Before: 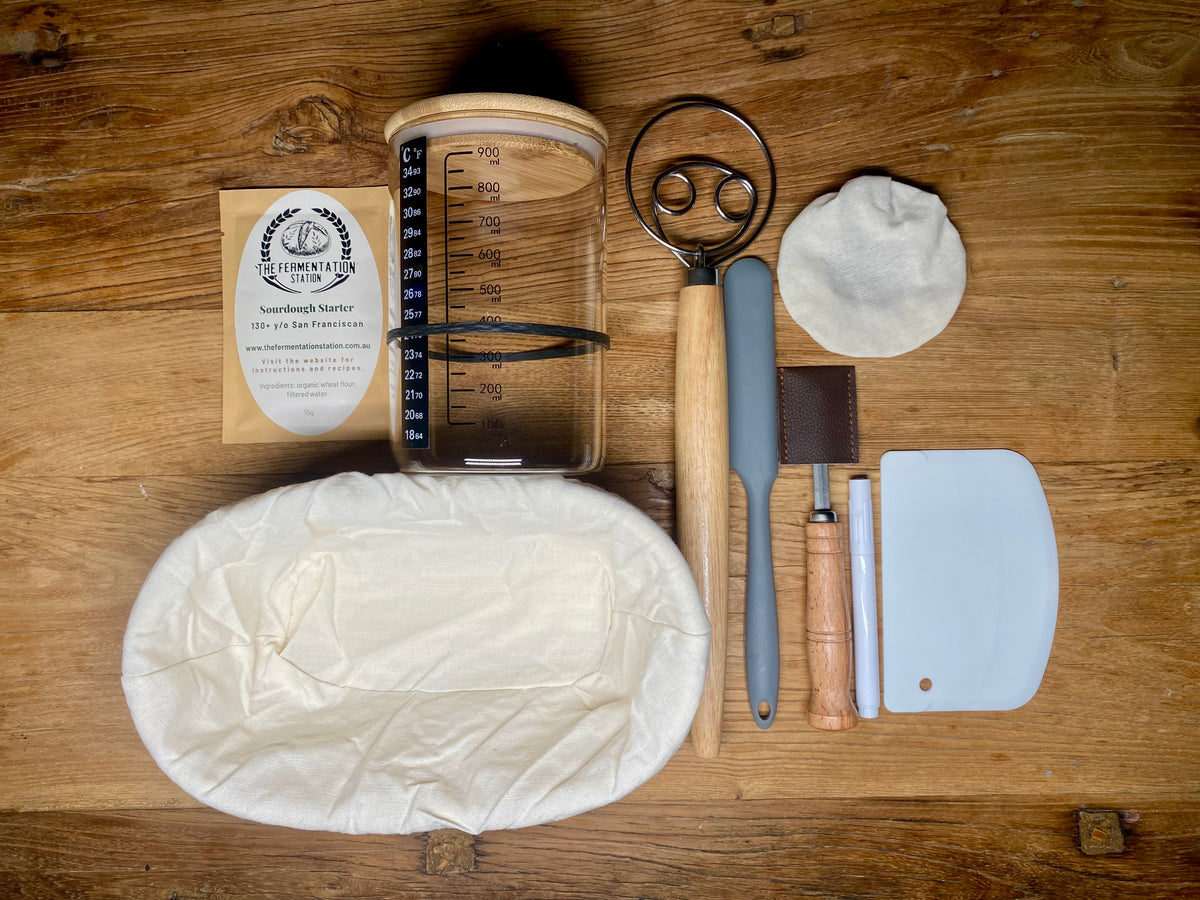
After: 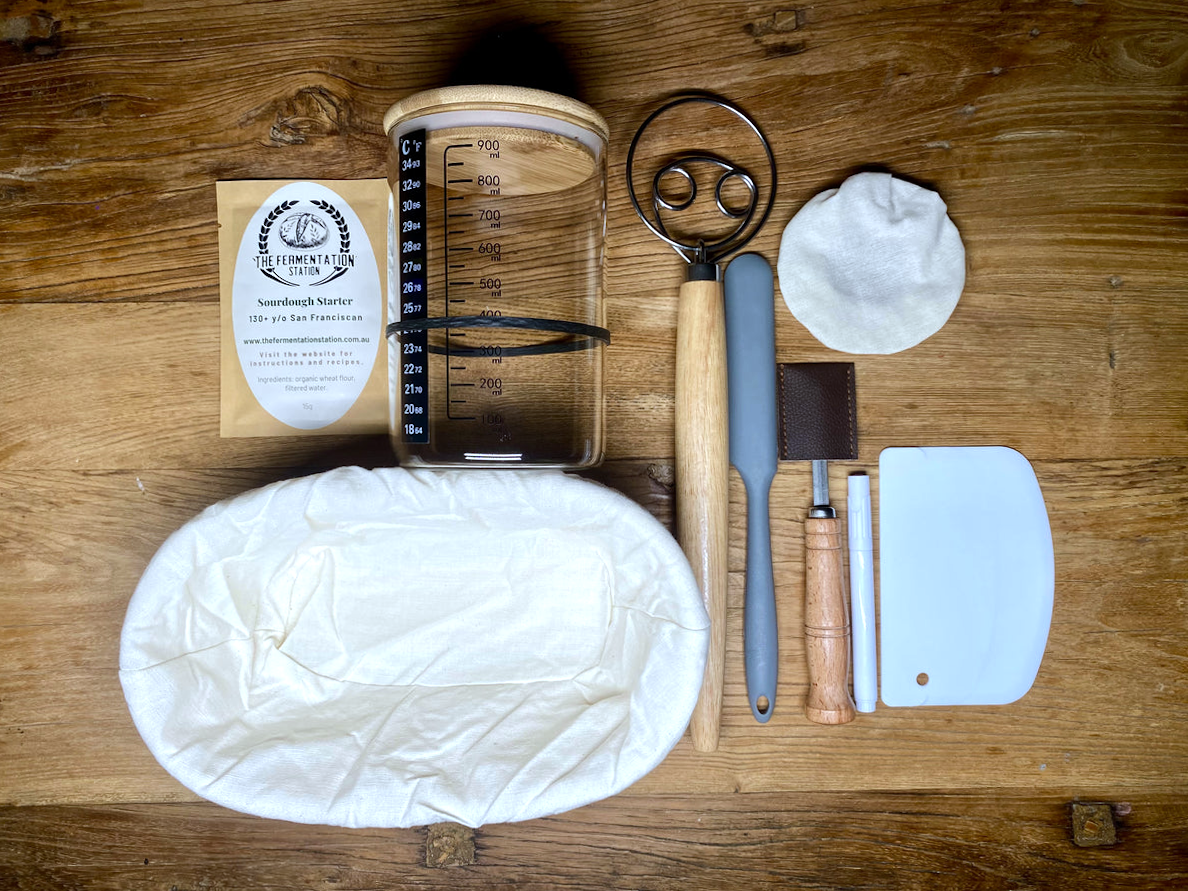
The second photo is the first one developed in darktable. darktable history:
white balance: red 0.924, blue 1.095
rotate and perspective: rotation 0.174°, lens shift (vertical) 0.013, lens shift (horizontal) 0.019, shear 0.001, automatic cropping original format, crop left 0.007, crop right 0.991, crop top 0.016, crop bottom 0.997
exposure: compensate highlight preservation false
tone equalizer: -8 EV -0.417 EV, -7 EV -0.389 EV, -6 EV -0.333 EV, -5 EV -0.222 EV, -3 EV 0.222 EV, -2 EV 0.333 EV, -1 EV 0.389 EV, +0 EV 0.417 EV, edges refinement/feathering 500, mask exposure compensation -1.57 EV, preserve details no
